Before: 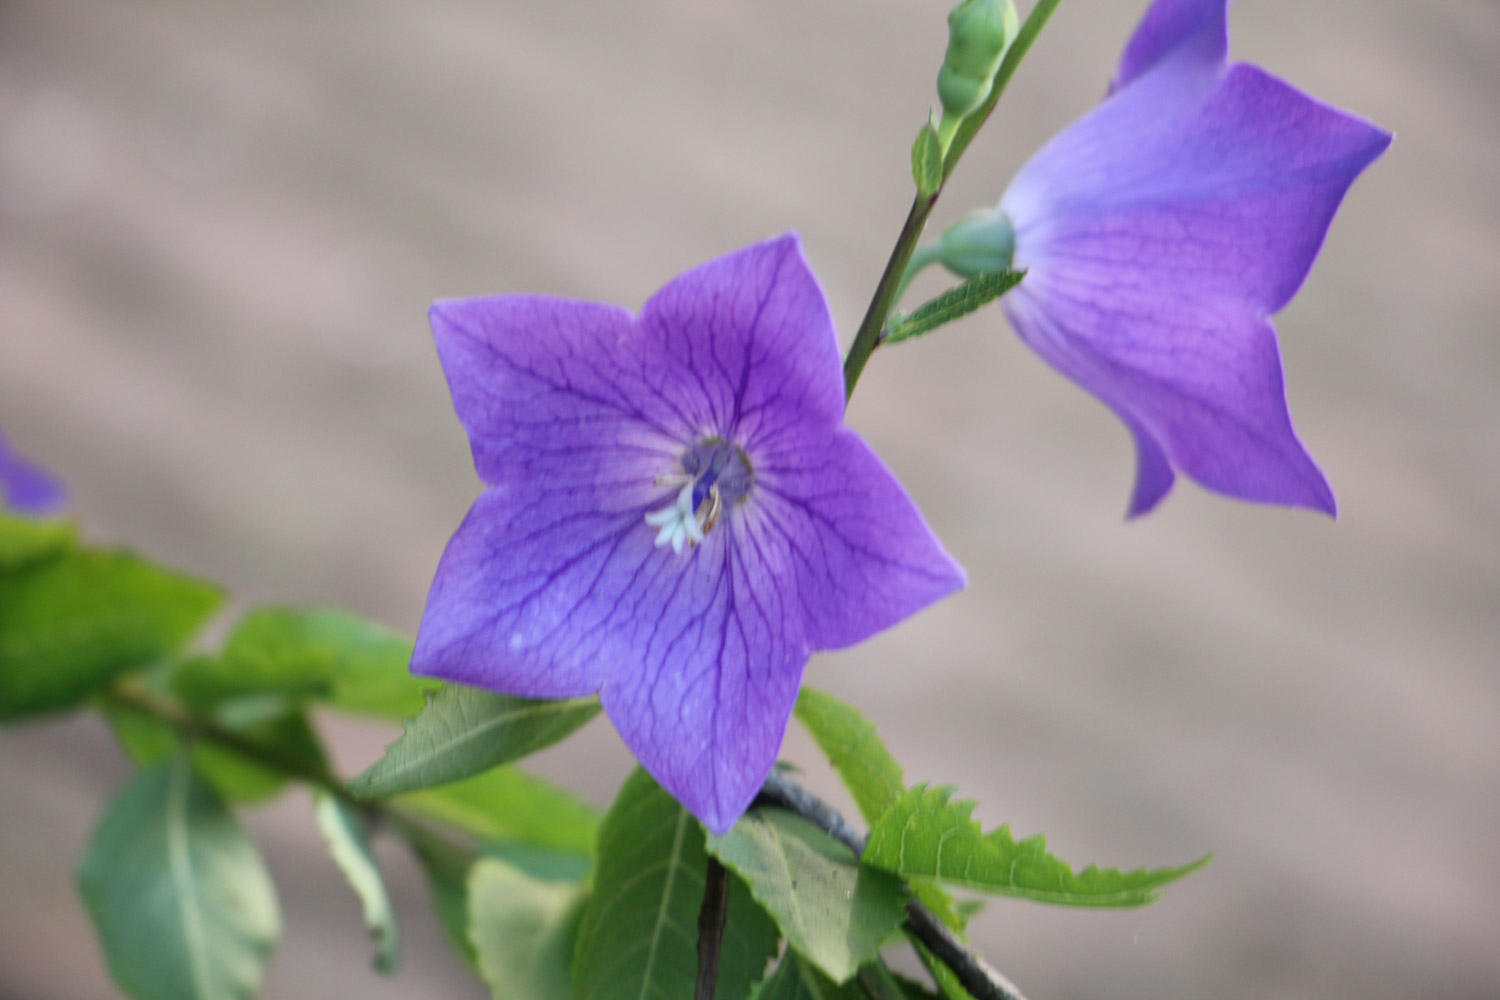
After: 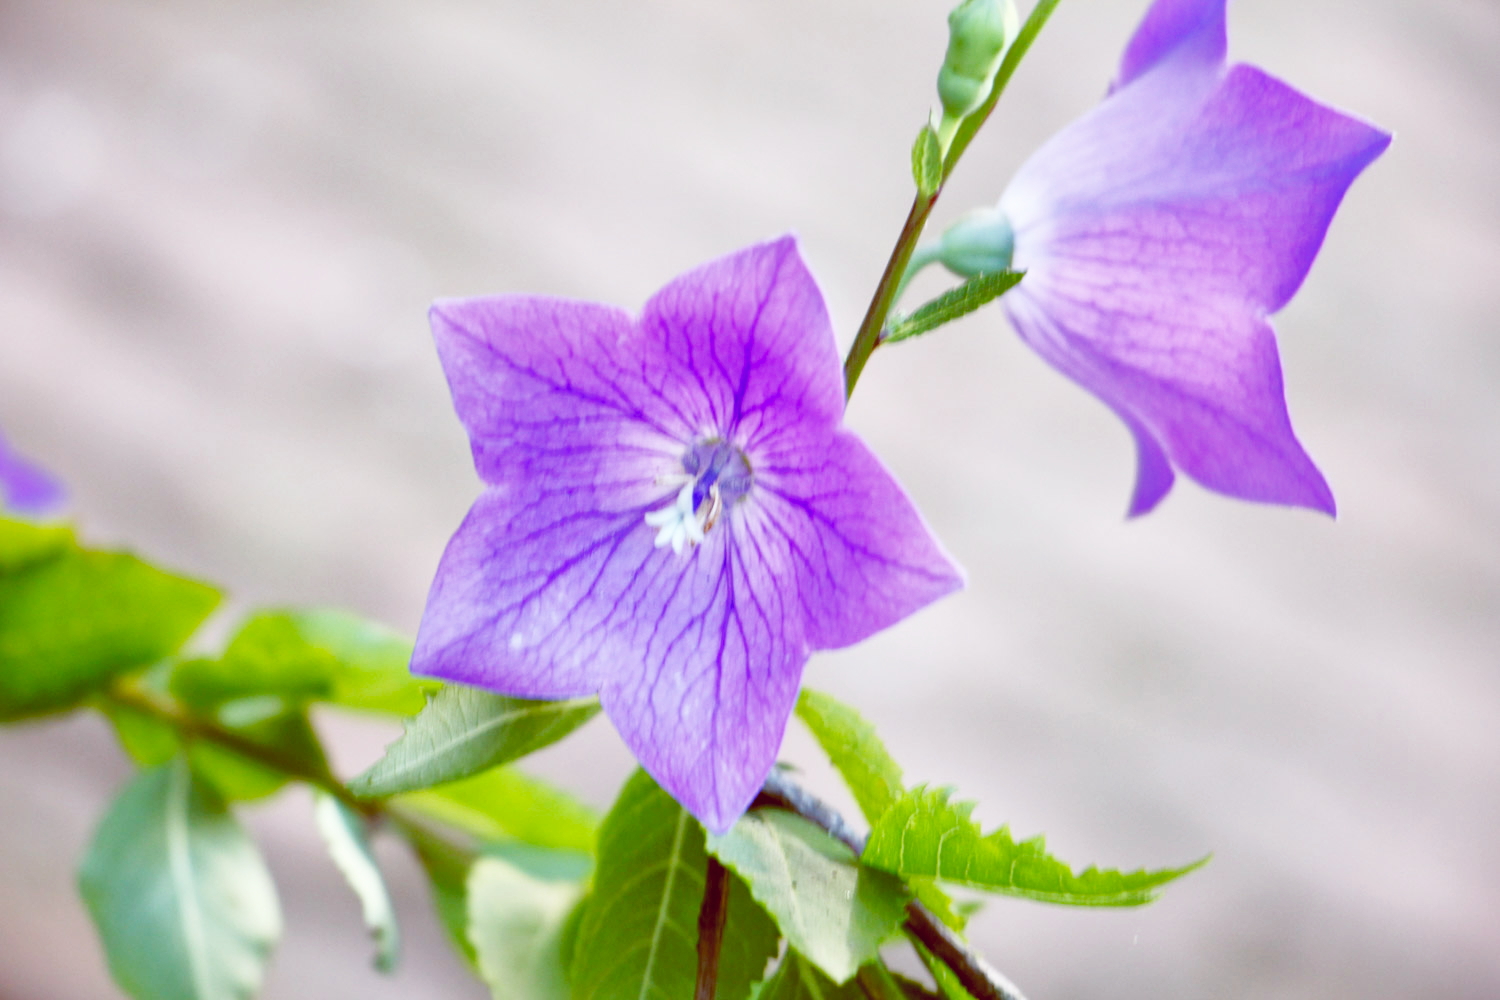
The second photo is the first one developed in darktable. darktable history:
white balance: emerald 1
color balance: lift [1, 1.015, 1.004, 0.985], gamma [1, 0.958, 0.971, 1.042], gain [1, 0.956, 0.977, 1.044]
base curve: curves: ch0 [(0, 0.003) (0.001, 0.002) (0.006, 0.004) (0.02, 0.022) (0.048, 0.086) (0.094, 0.234) (0.162, 0.431) (0.258, 0.629) (0.385, 0.8) (0.548, 0.918) (0.751, 0.988) (1, 1)], preserve colors none
shadows and highlights: on, module defaults
